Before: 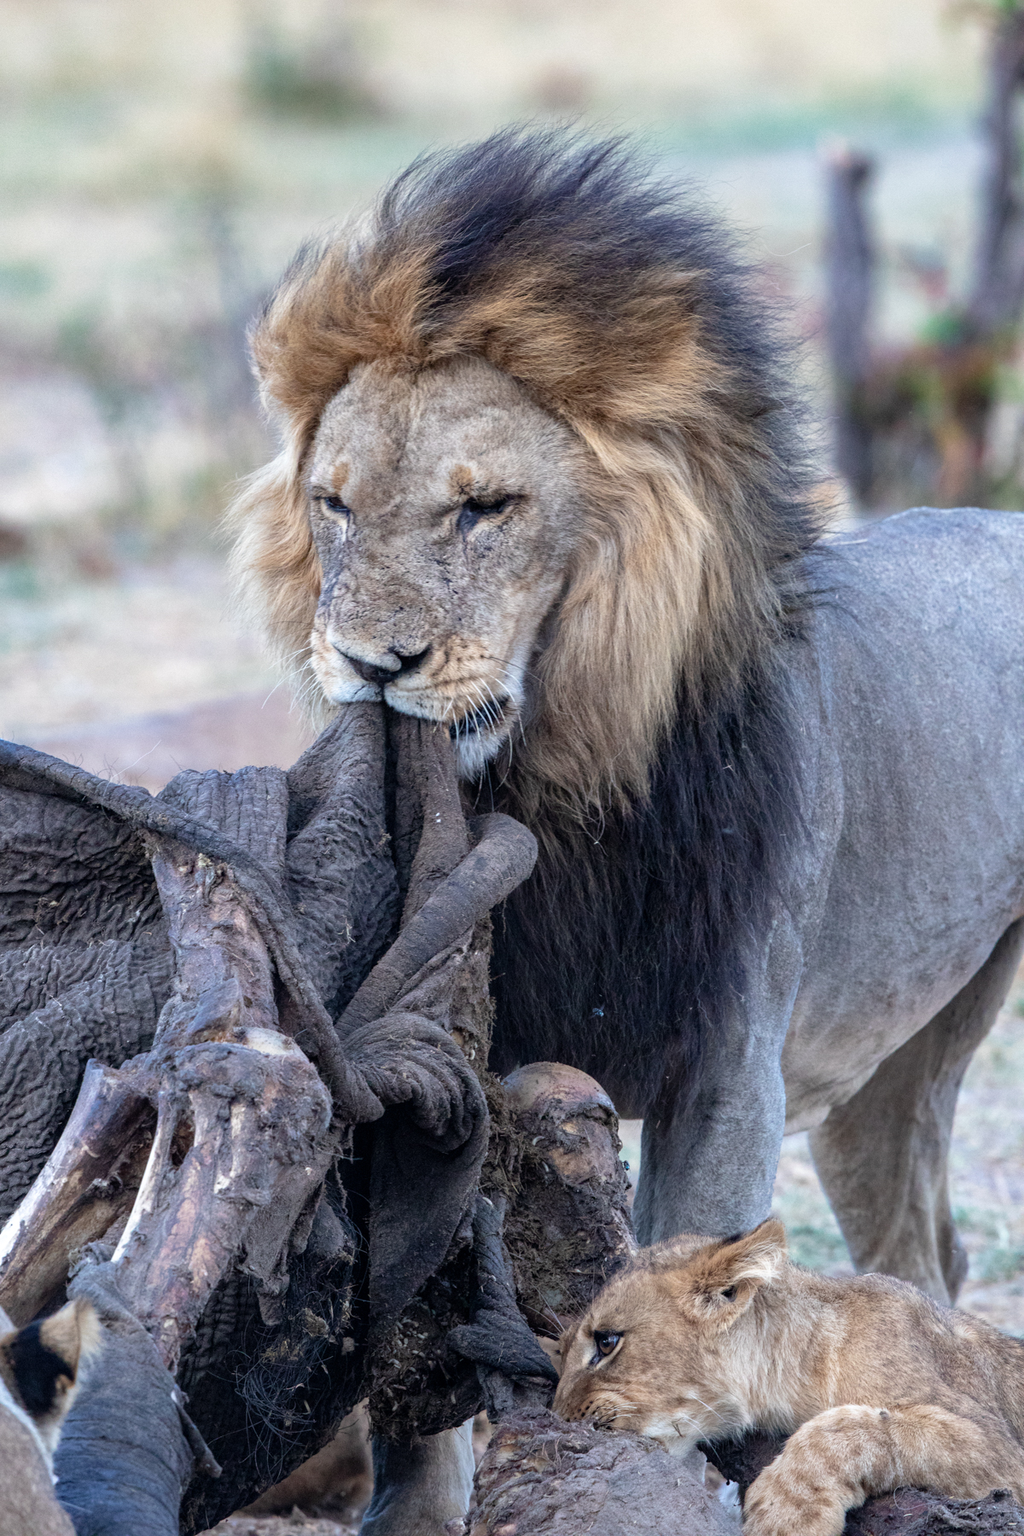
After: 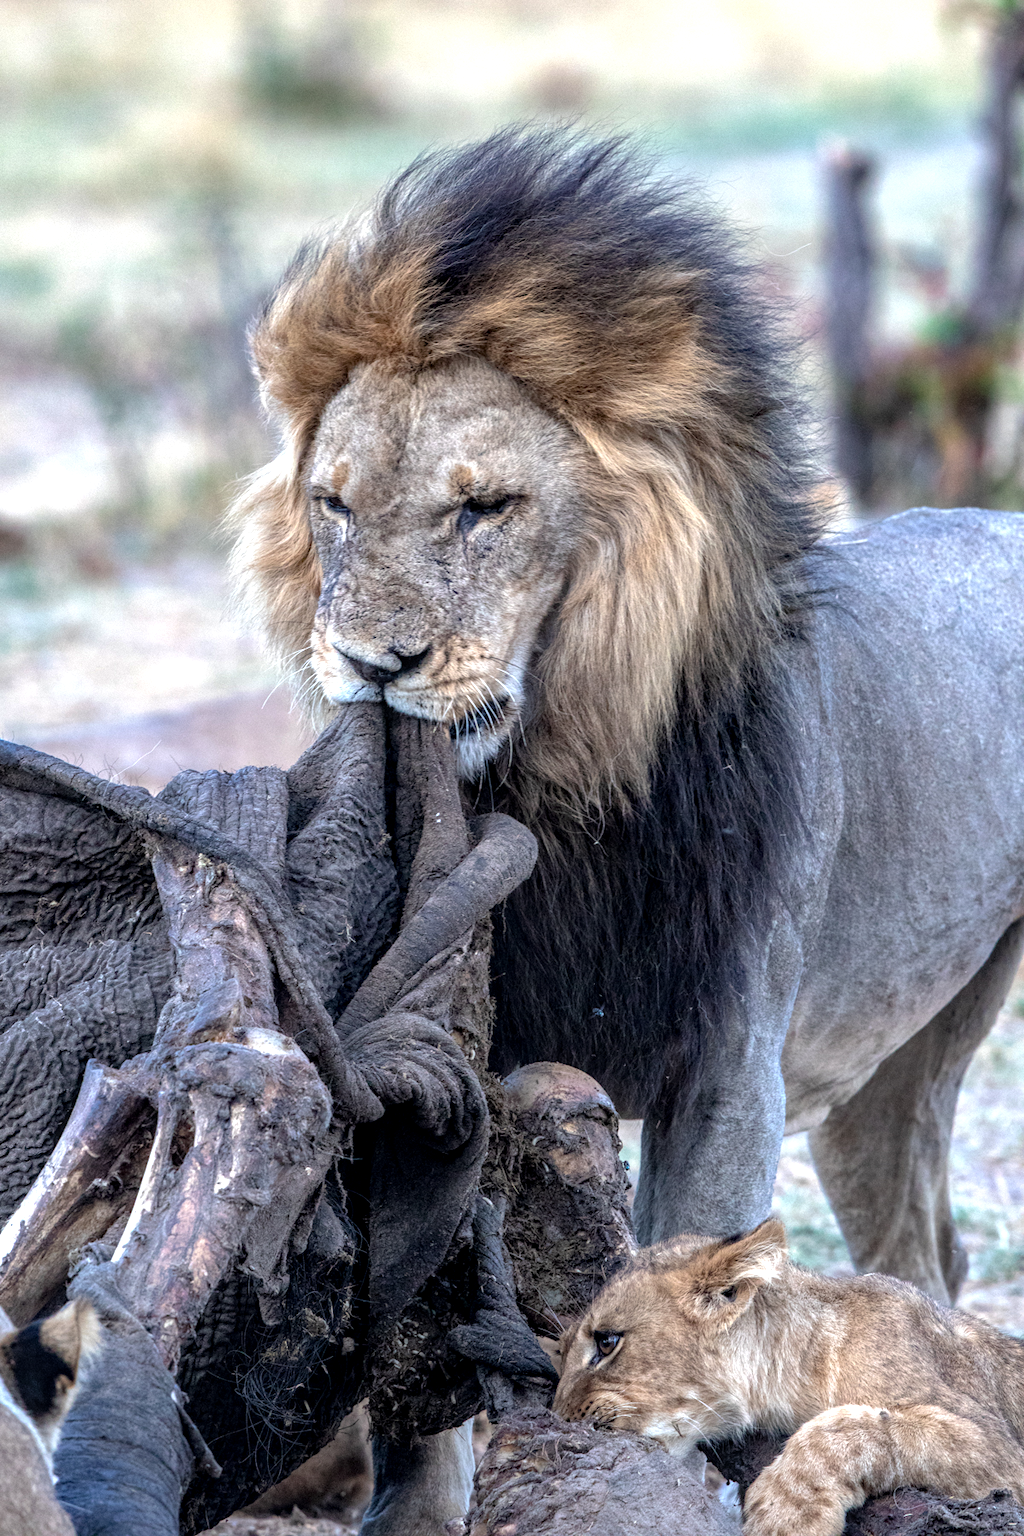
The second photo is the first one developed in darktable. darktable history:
tone equalizer: -8 EV -0.449 EV, -7 EV -0.369 EV, -6 EV -0.354 EV, -5 EV -0.195 EV, -3 EV 0.25 EV, -2 EV 0.317 EV, -1 EV 0.402 EV, +0 EV 0.392 EV
base curve: curves: ch0 [(0, 0) (0.74, 0.67) (1, 1)], preserve colors none
local contrast: on, module defaults
